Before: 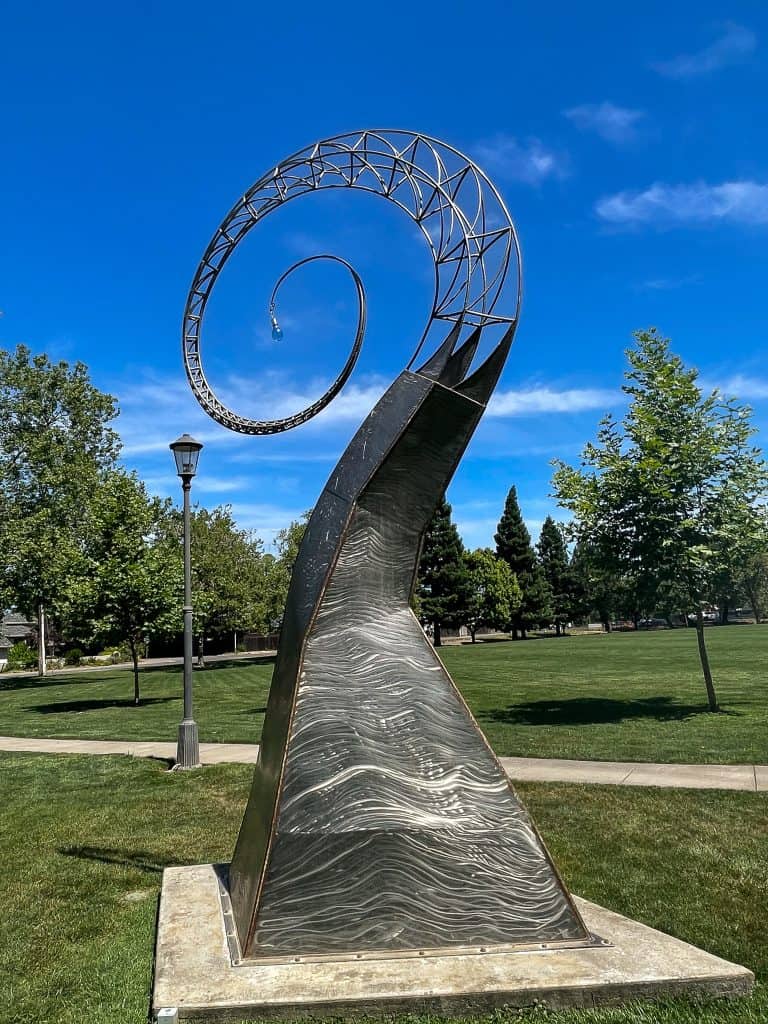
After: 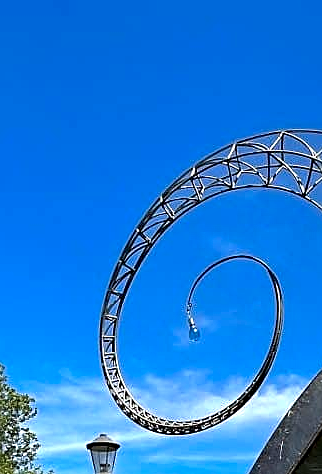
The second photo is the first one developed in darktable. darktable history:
crop and rotate: left 10.817%, top 0.062%, right 47.194%, bottom 53.626%
exposure: black level correction 0.001, exposure 0.5 EV, compensate exposure bias true, compensate highlight preservation false
sharpen: on, module defaults
haze removal: compatibility mode true, adaptive false
